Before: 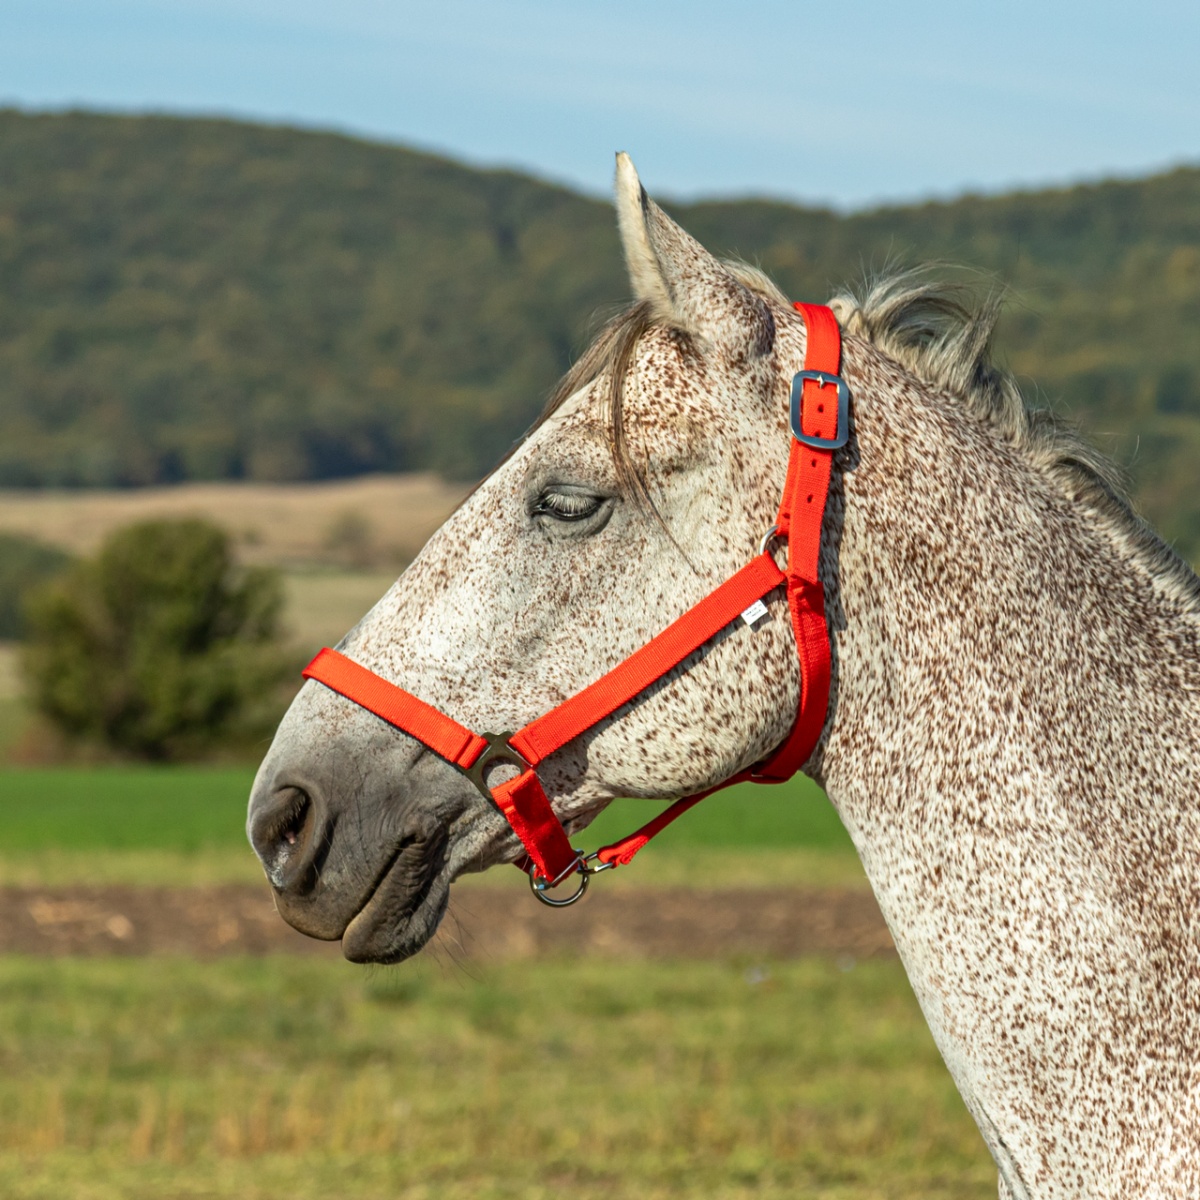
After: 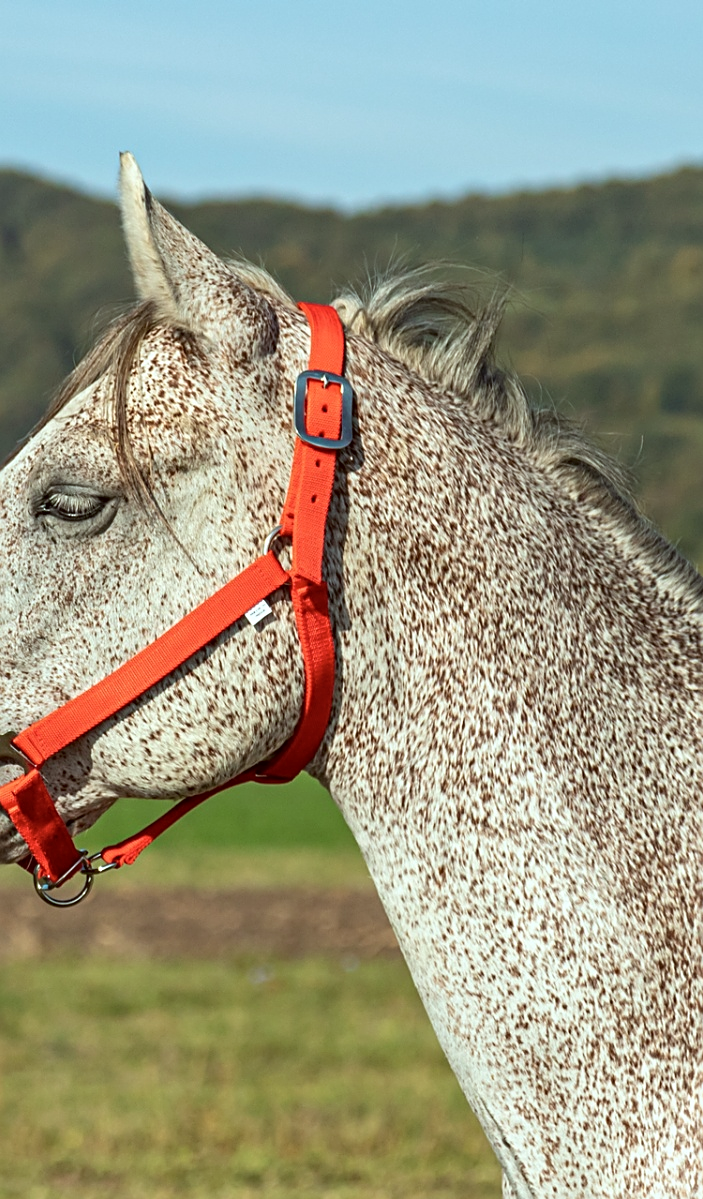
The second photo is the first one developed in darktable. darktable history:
color correction: highlights a* -4.98, highlights b* -3.76, shadows a* 3.83, shadows b* 4.08
contrast brightness saturation: contrast 0.05
crop: left 41.402%
color zones: curves: ch0 [(0, 0.5) (0.143, 0.52) (0.286, 0.5) (0.429, 0.5) (0.571, 0.5) (0.714, 0.5) (0.857, 0.5) (1, 0.5)]; ch1 [(0, 0.489) (0.155, 0.45) (0.286, 0.466) (0.429, 0.5) (0.571, 0.5) (0.714, 0.5) (0.857, 0.5) (1, 0.489)]
sharpen: on, module defaults
tone equalizer: on, module defaults
